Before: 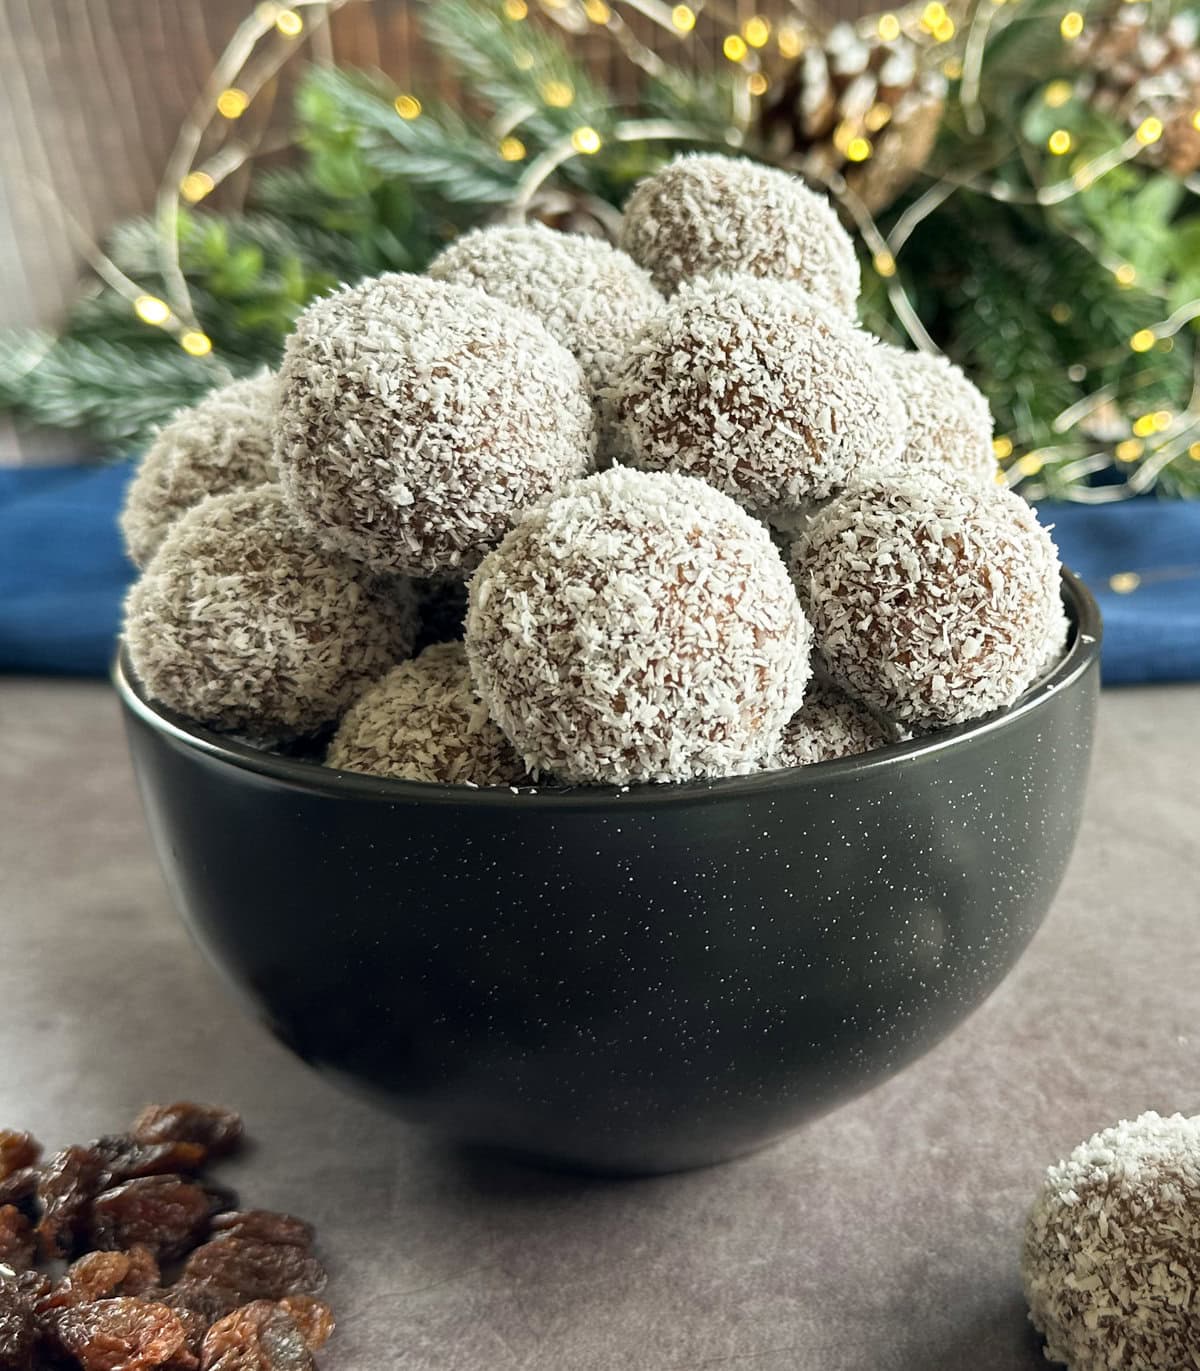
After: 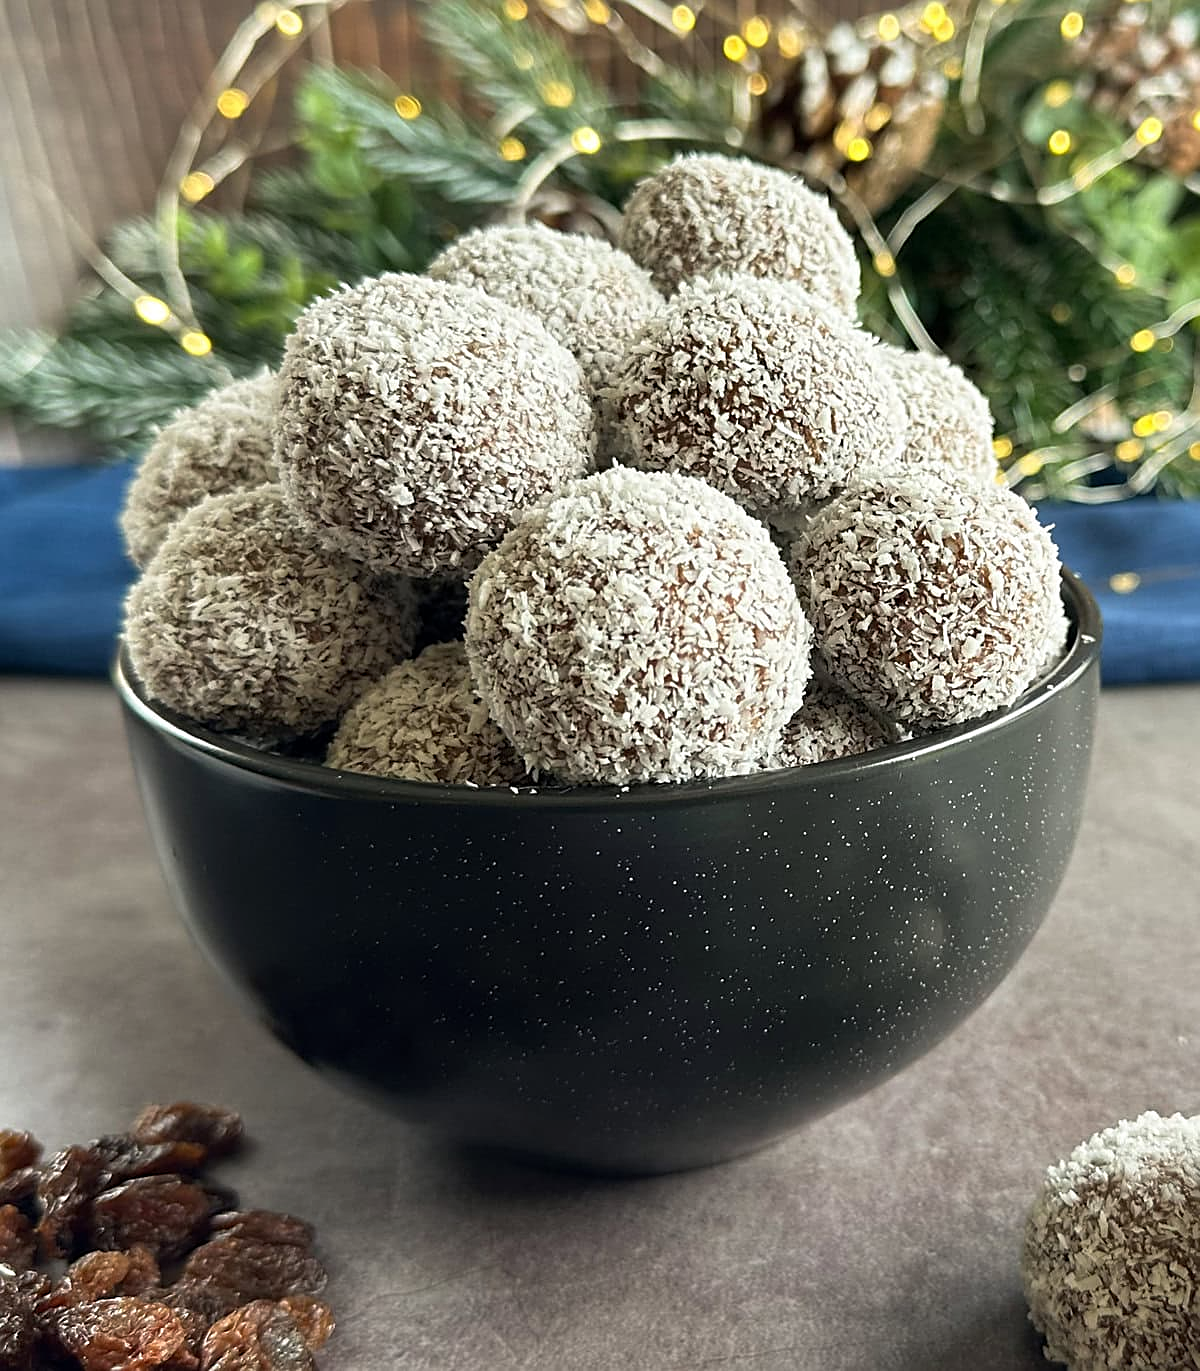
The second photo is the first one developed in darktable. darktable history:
sharpen: on, module defaults
base curve: curves: ch0 [(0, 0) (0.303, 0.277) (1, 1)], preserve colors none
